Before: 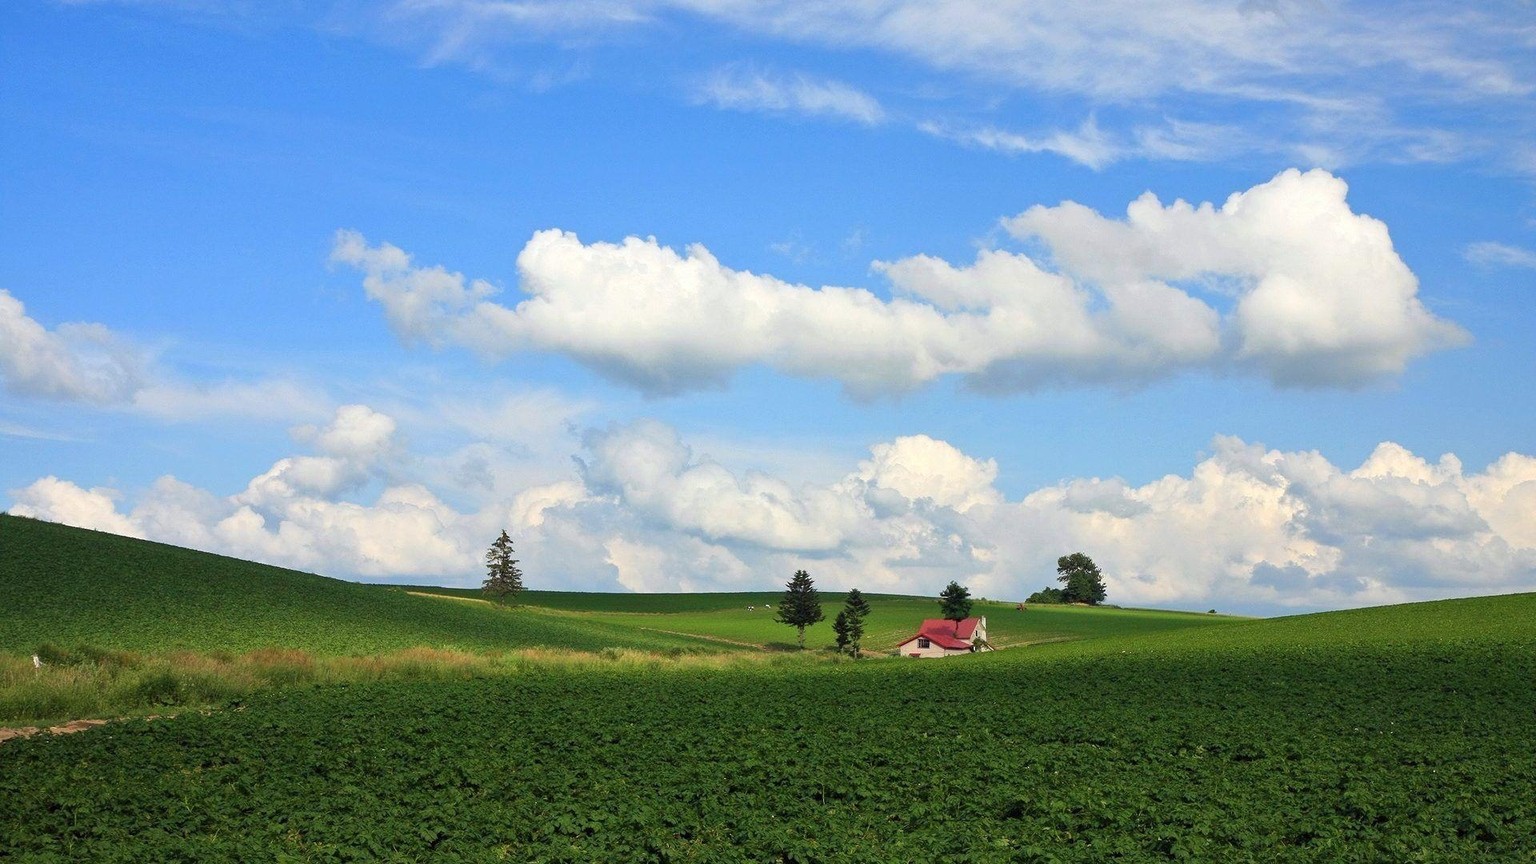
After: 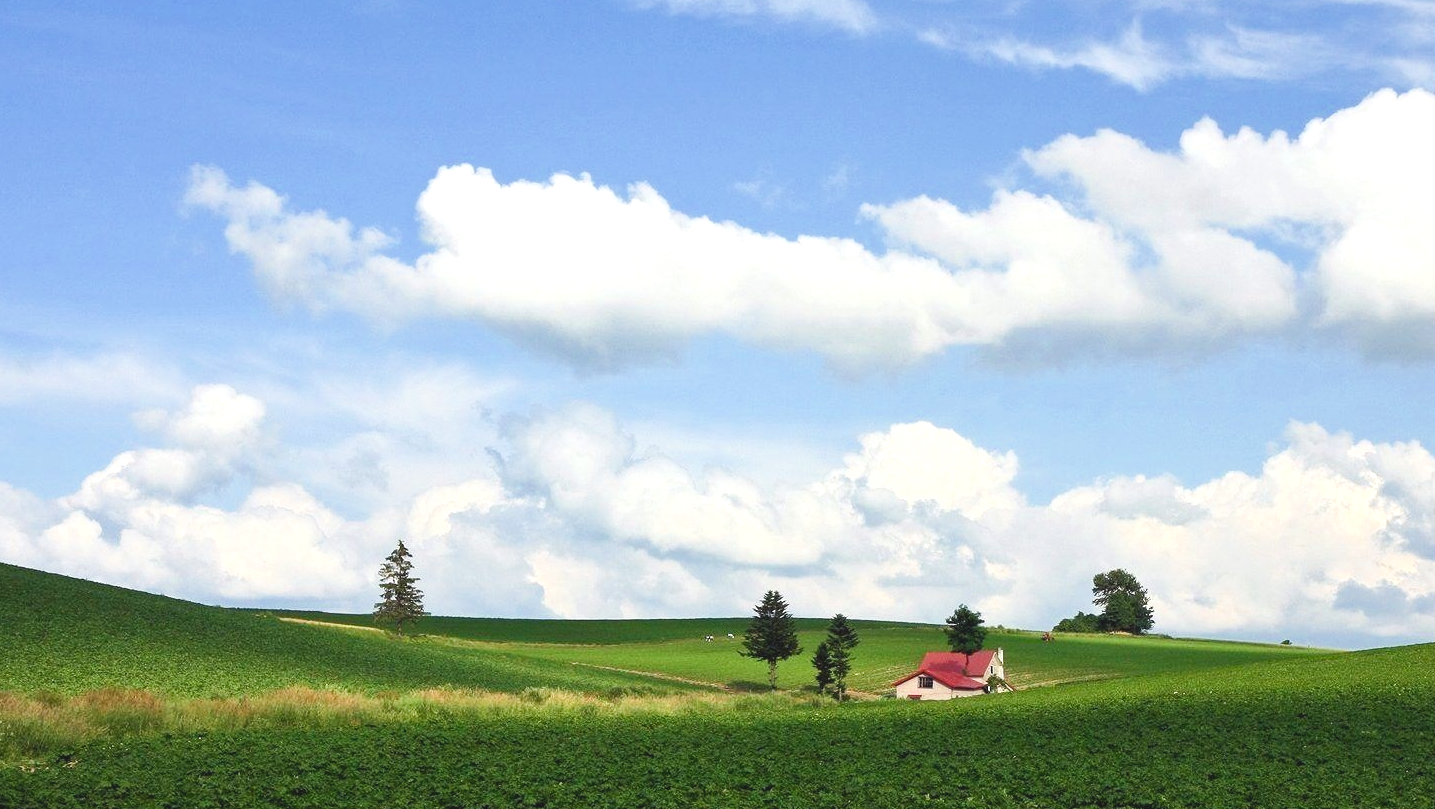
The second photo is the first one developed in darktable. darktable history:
filmic rgb: black relative exposure -7.65 EV, white relative exposure 4.56 EV, hardness 3.61
crop and rotate: left 11.946%, top 11.334%, right 13.287%, bottom 13.669%
exposure: black level correction 0, exposure 0.701 EV, compensate highlight preservation false
tone curve: curves: ch0 [(0, 0.081) (0.483, 0.453) (0.881, 0.992)], color space Lab, independent channels
